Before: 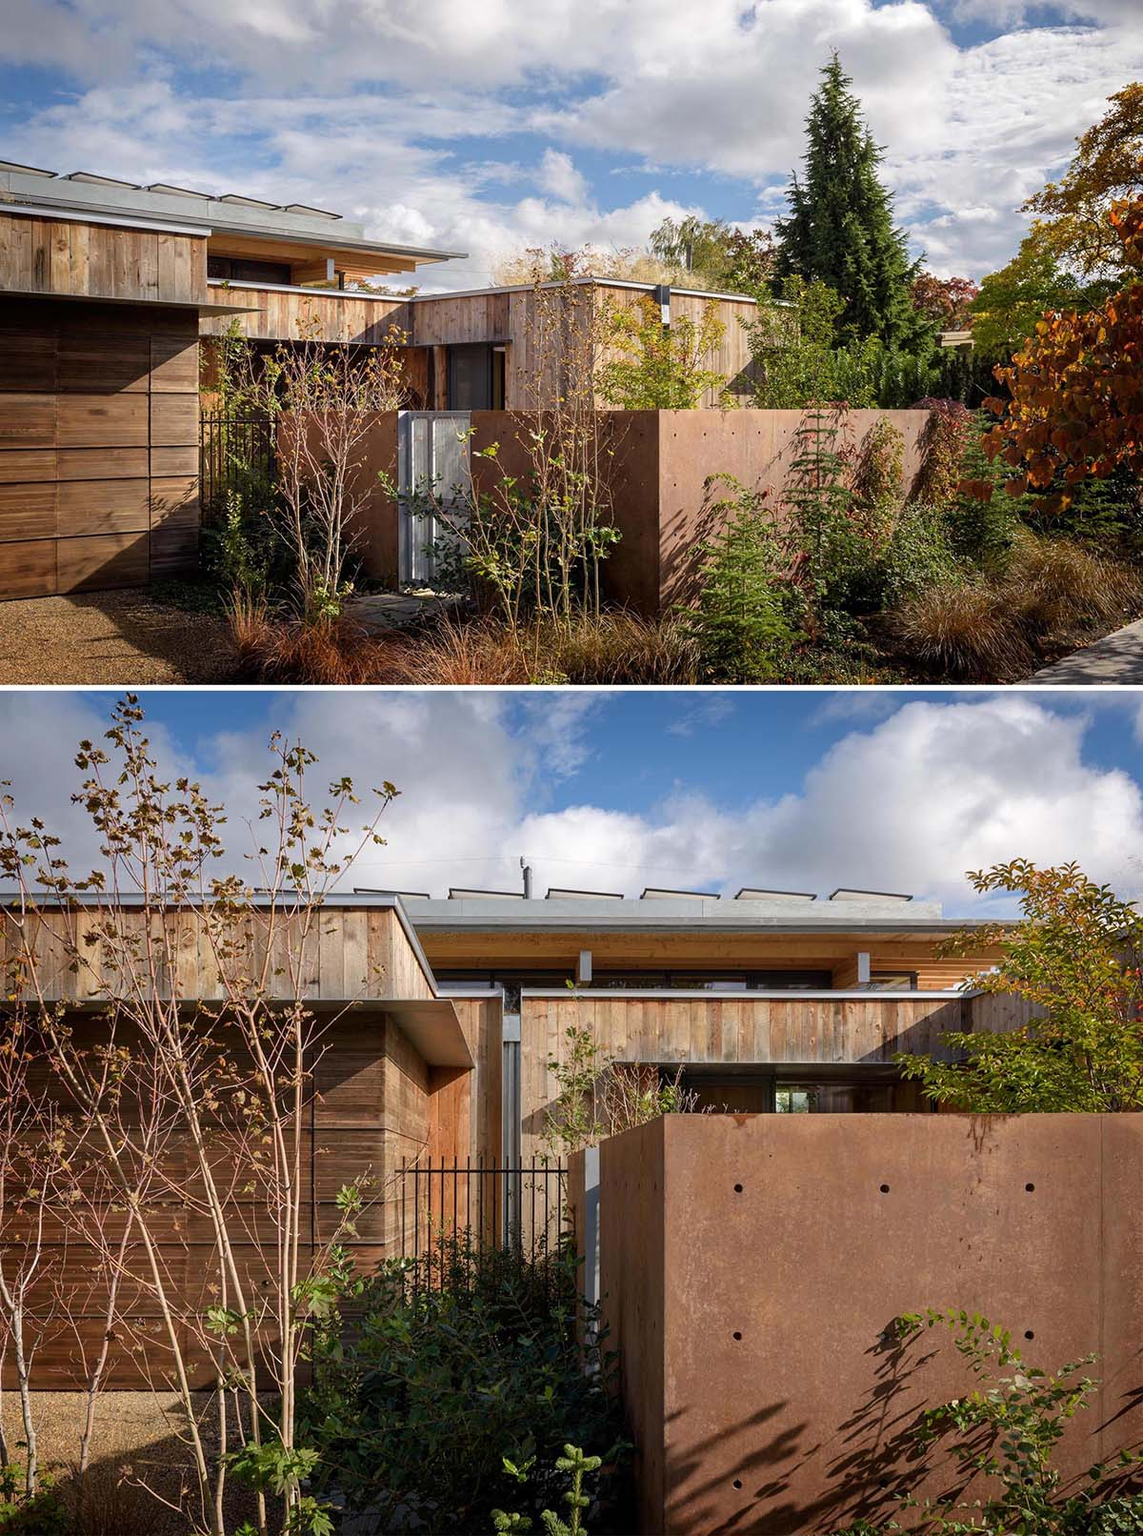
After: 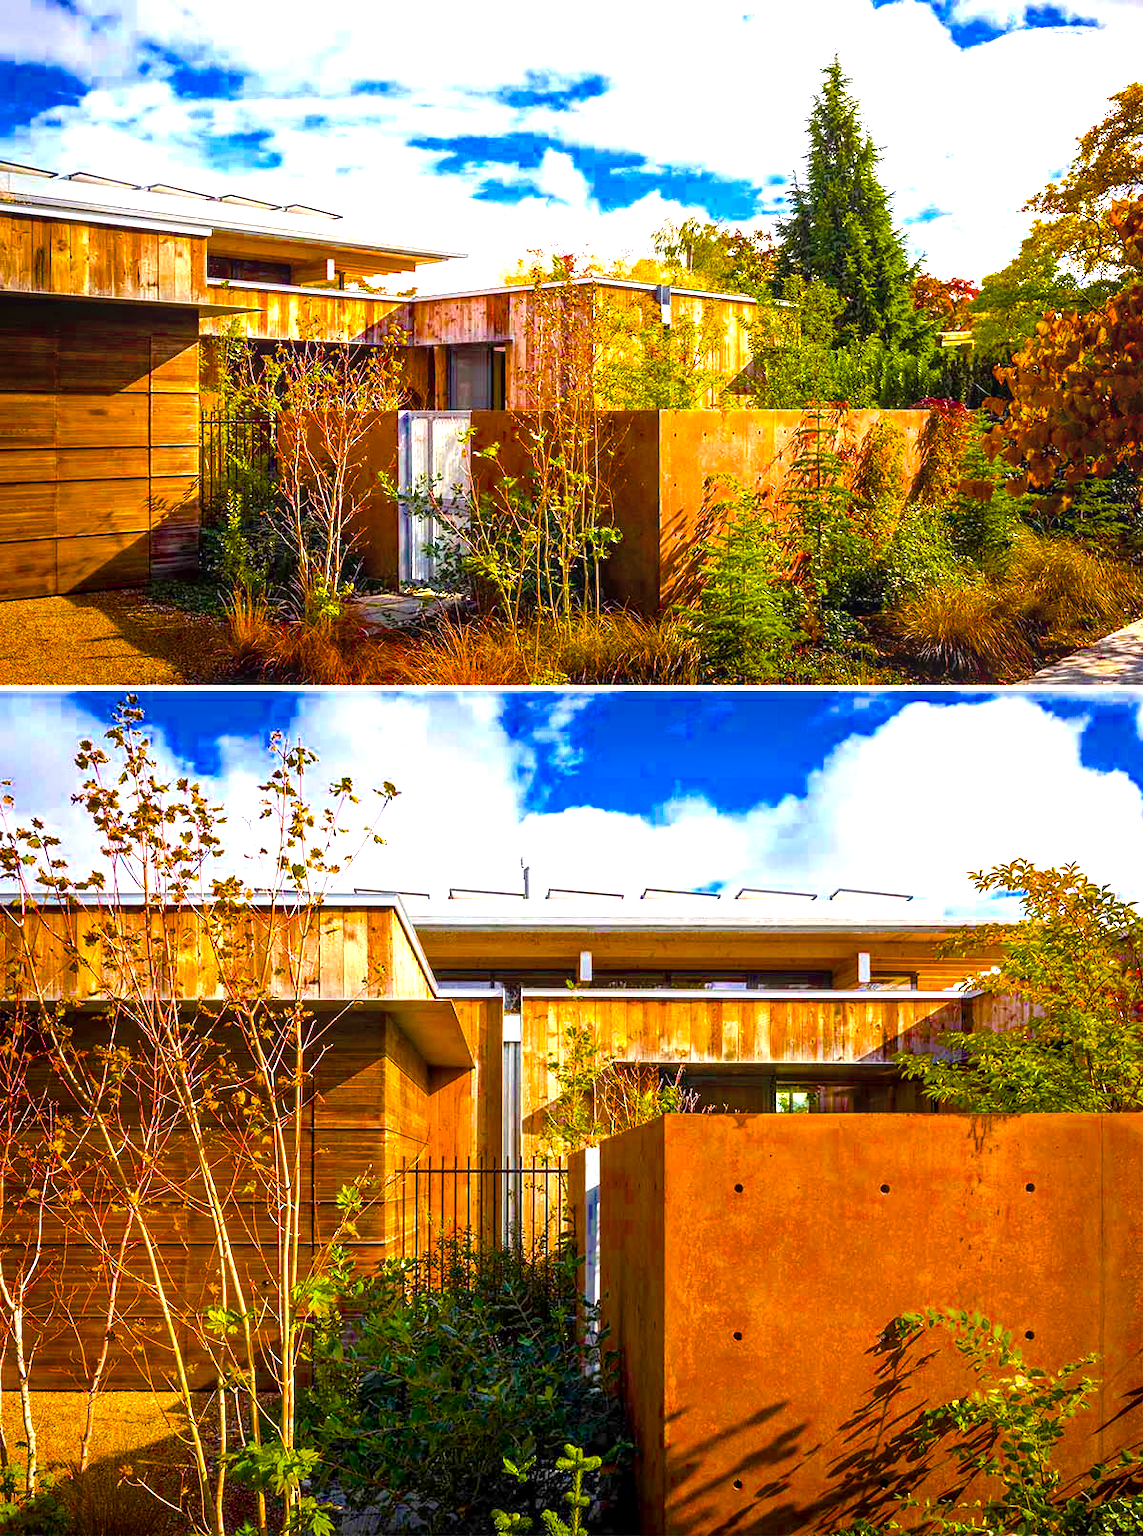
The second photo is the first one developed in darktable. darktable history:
color balance rgb: perceptual saturation grading › global saturation 64.464%, perceptual saturation grading › highlights 59.696%, perceptual saturation grading › mid-tones 49.28%, perceptual saturation grading › shadows 49.837%, perceptual brilliance grading › global brilliance 17.45%, global vibrance 16.677%, saturation formula JzAzBz (2021)
local contrast: detail 130%
exposure: black level correction 0, exposure 1.28 EV, compensate exposure bias true, compensate highlight preservation false
